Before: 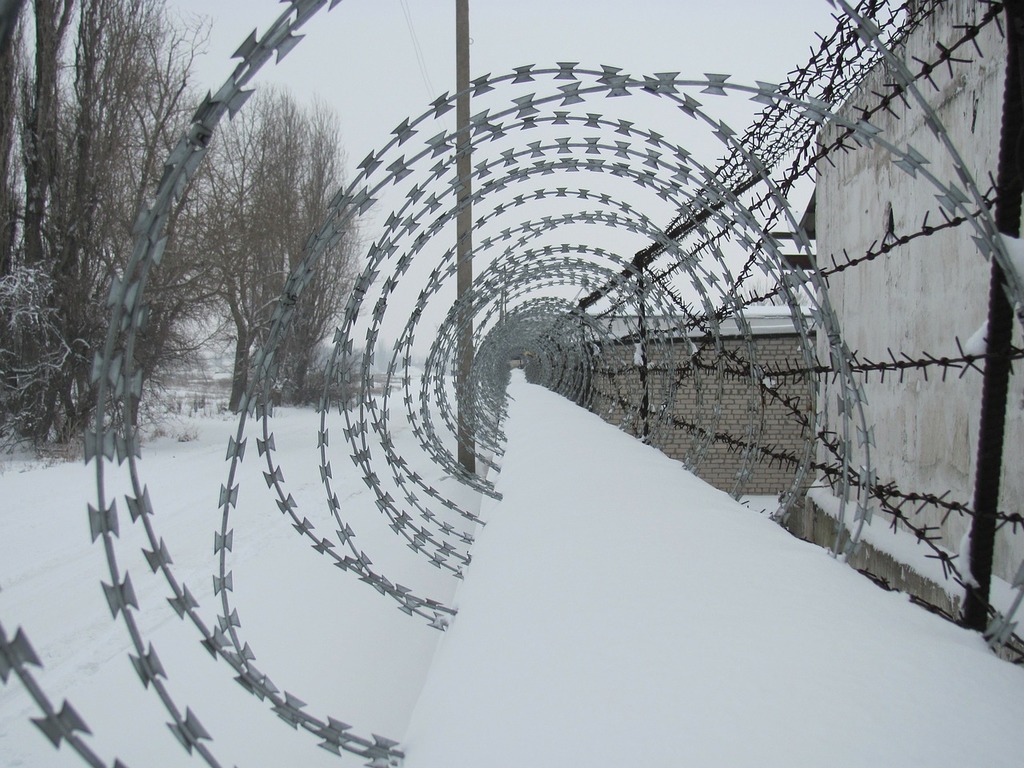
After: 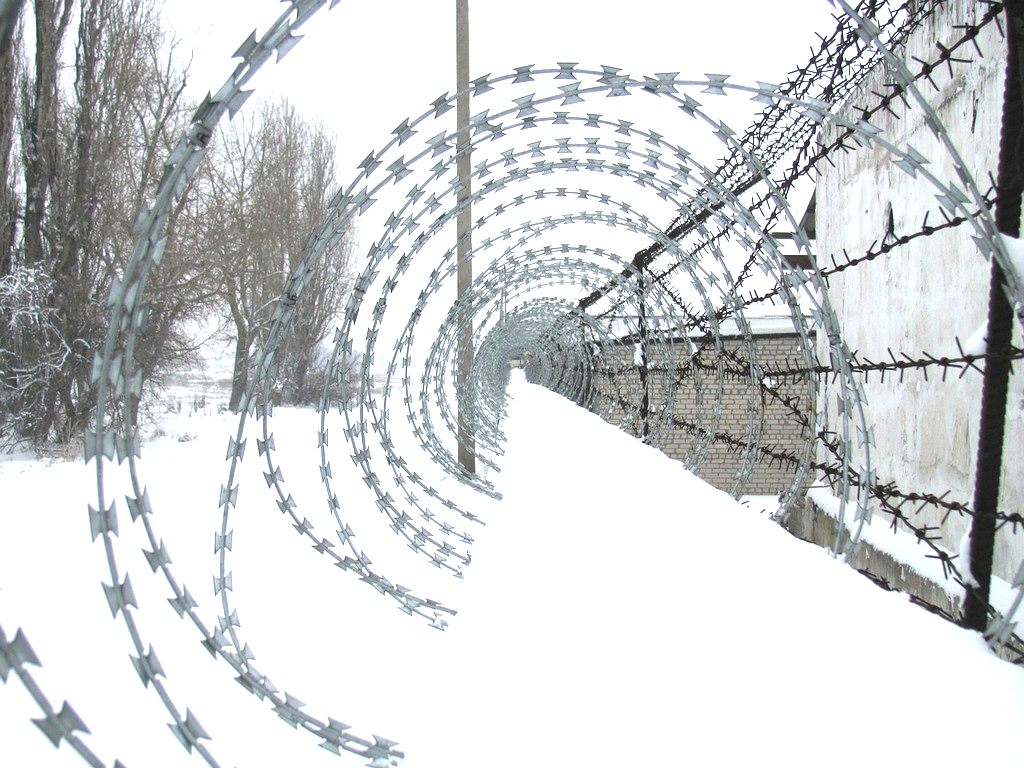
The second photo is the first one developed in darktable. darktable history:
exposure: black level correction 0, exposure 1.328 EV, compensate highlight preservation false
